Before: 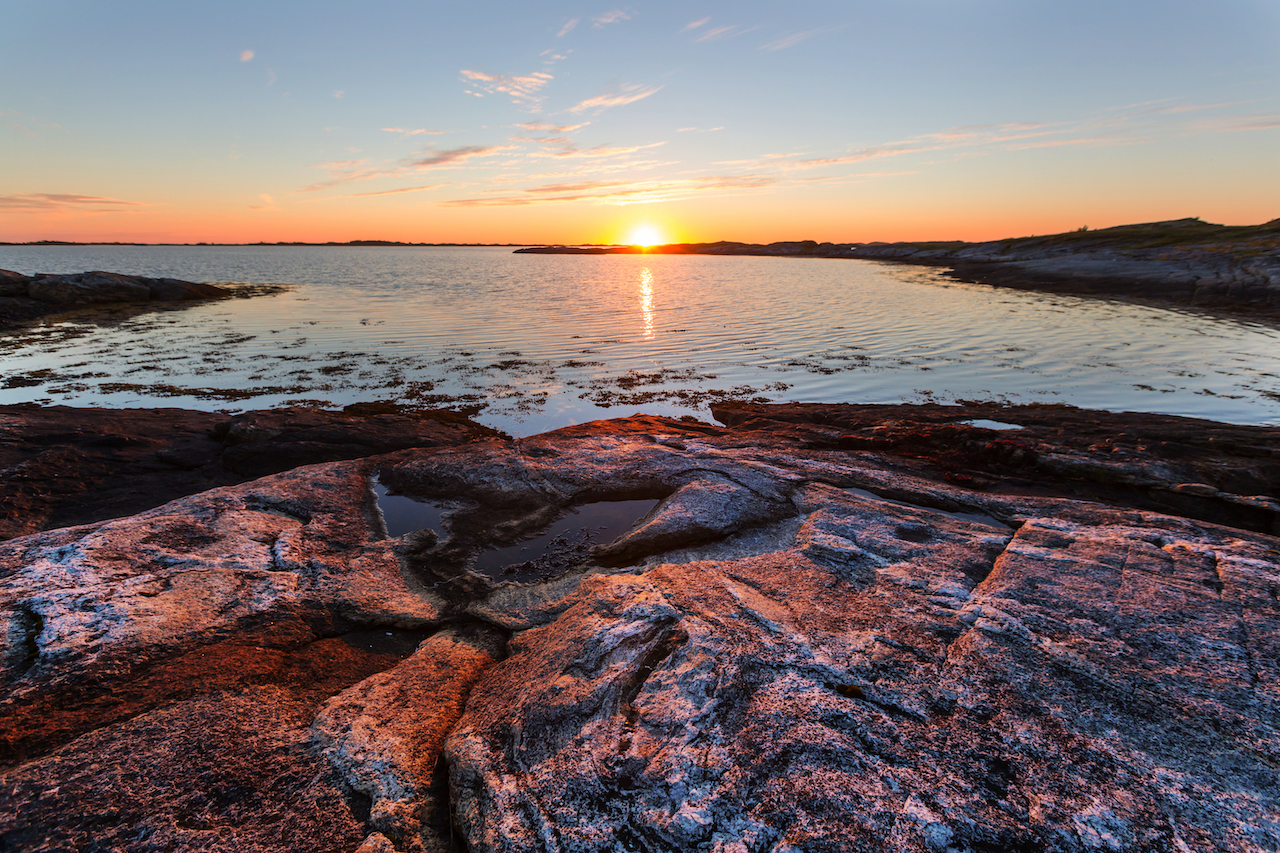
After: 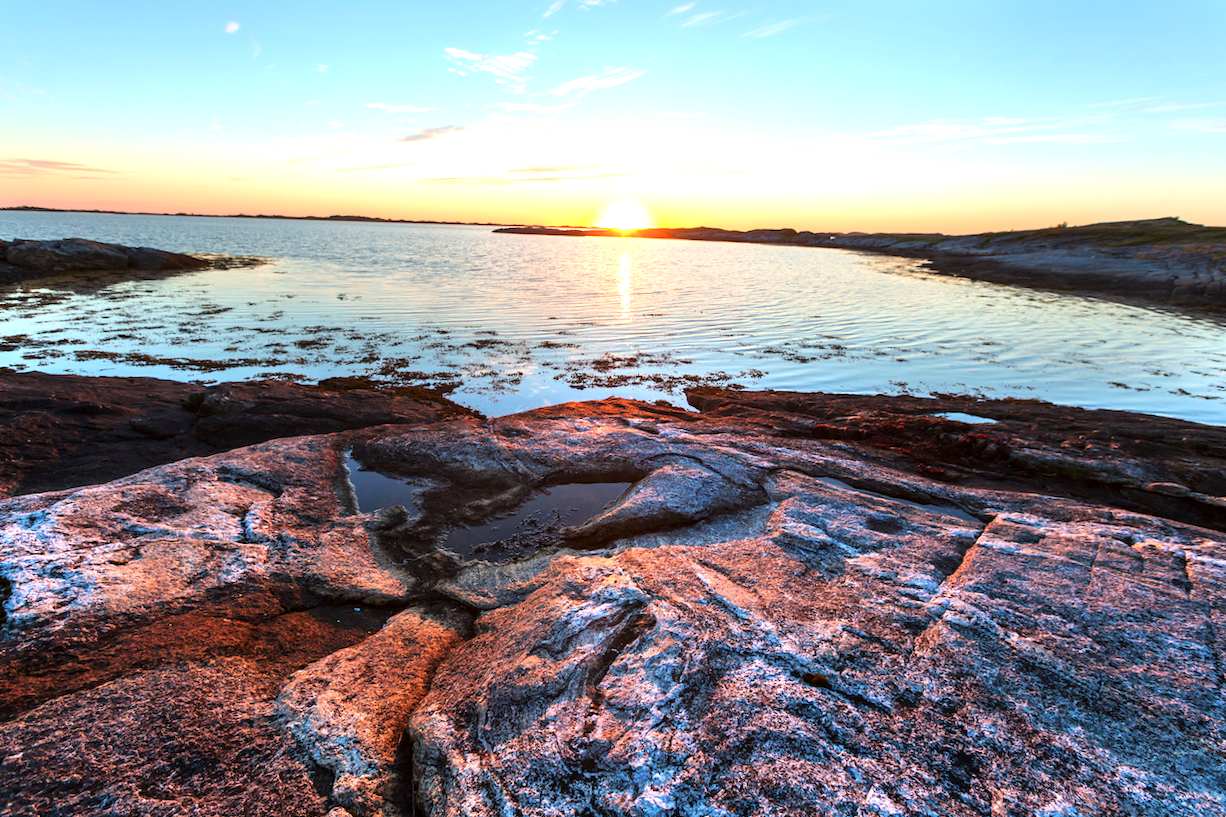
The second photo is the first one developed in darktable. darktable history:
color correction: highlights a* -10.04, highlights b* -10.37
crop and rotate: angle -1.69°
exposure: black level correction 0.001, exposure 0.955 EV, compensate exposure bias true, compensate highlight preservation false
